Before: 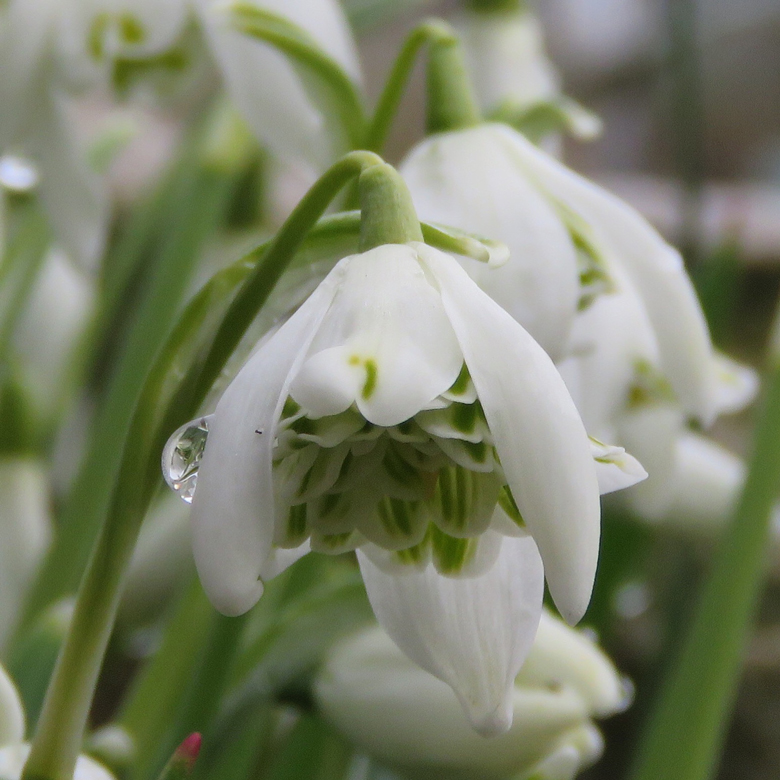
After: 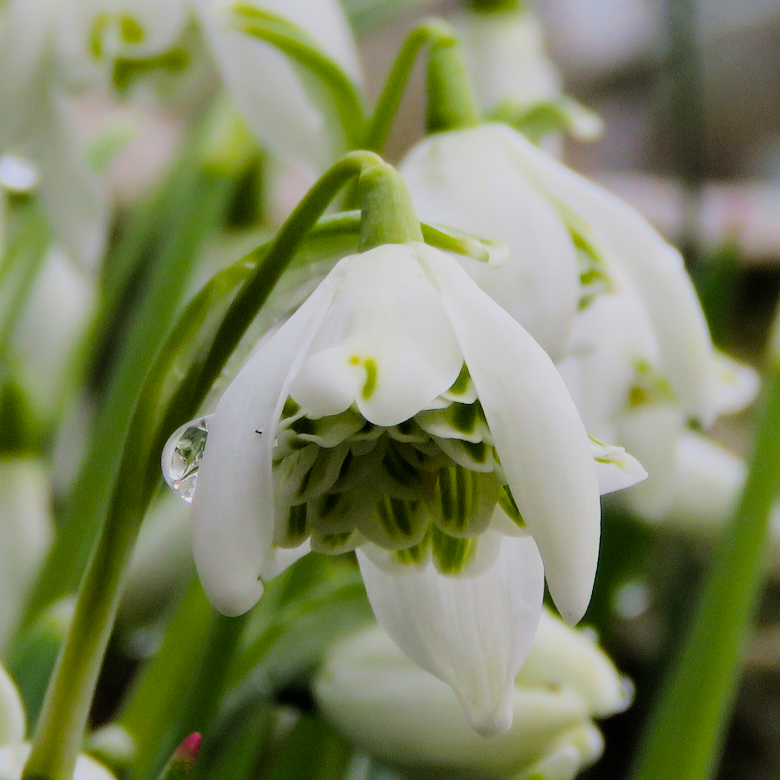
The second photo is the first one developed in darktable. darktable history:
color balance rgb: perceptual saturation grading › global saturation 25%, perceptual brilliance grading › mid-tones 10%, perceptual brilliance grading › shadows 15%, global vibrance 20%
filmic rgb: black relative exposure -5 EV, hardness 2.88, contrast 1.3, highlights saturation mix -30%
